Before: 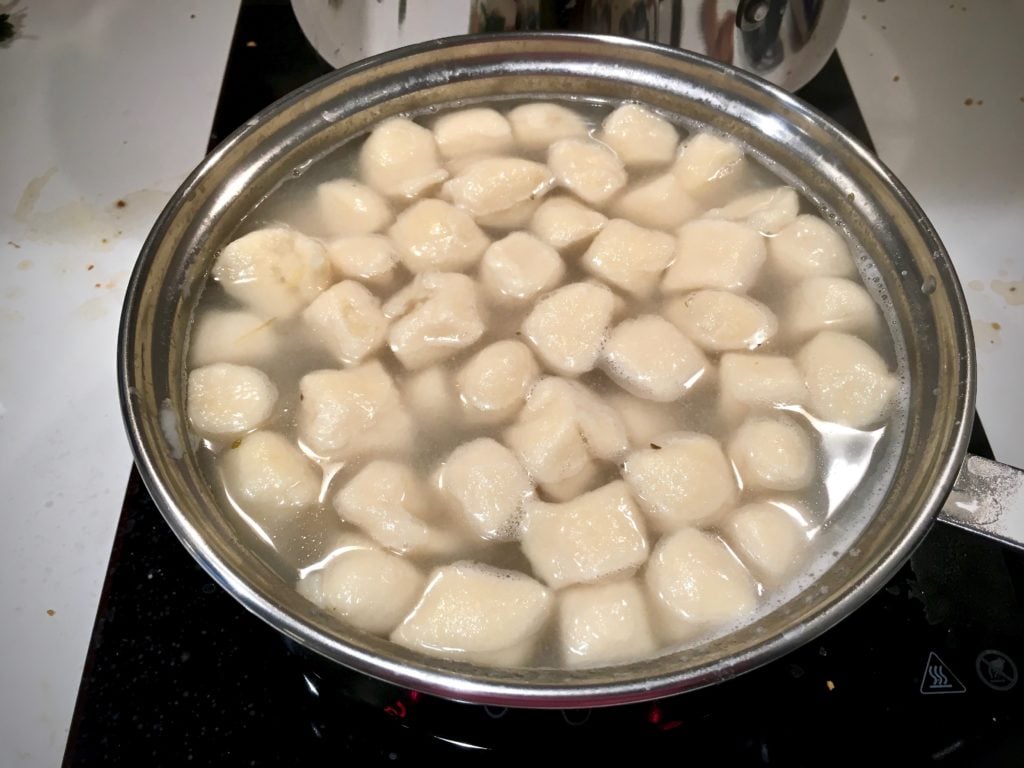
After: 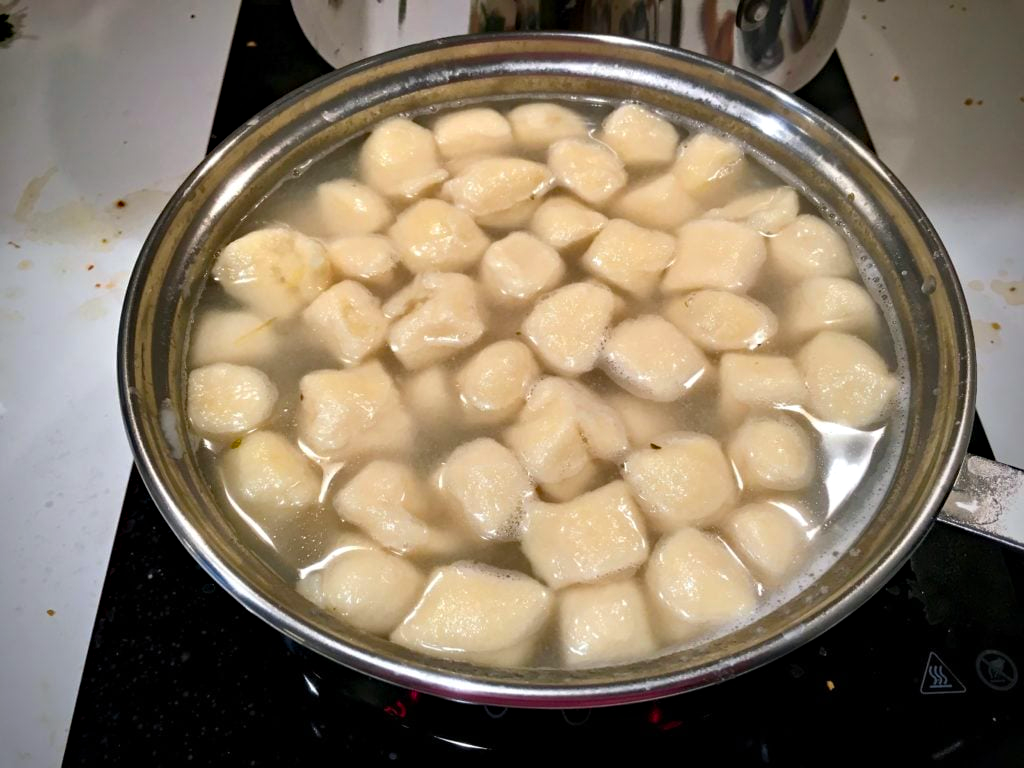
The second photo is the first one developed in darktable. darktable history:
color balance rgb: perceptual saturation grading › global saturation 20%, global vibrance 20%
haze removal: compatibility mode true, adaptive false
